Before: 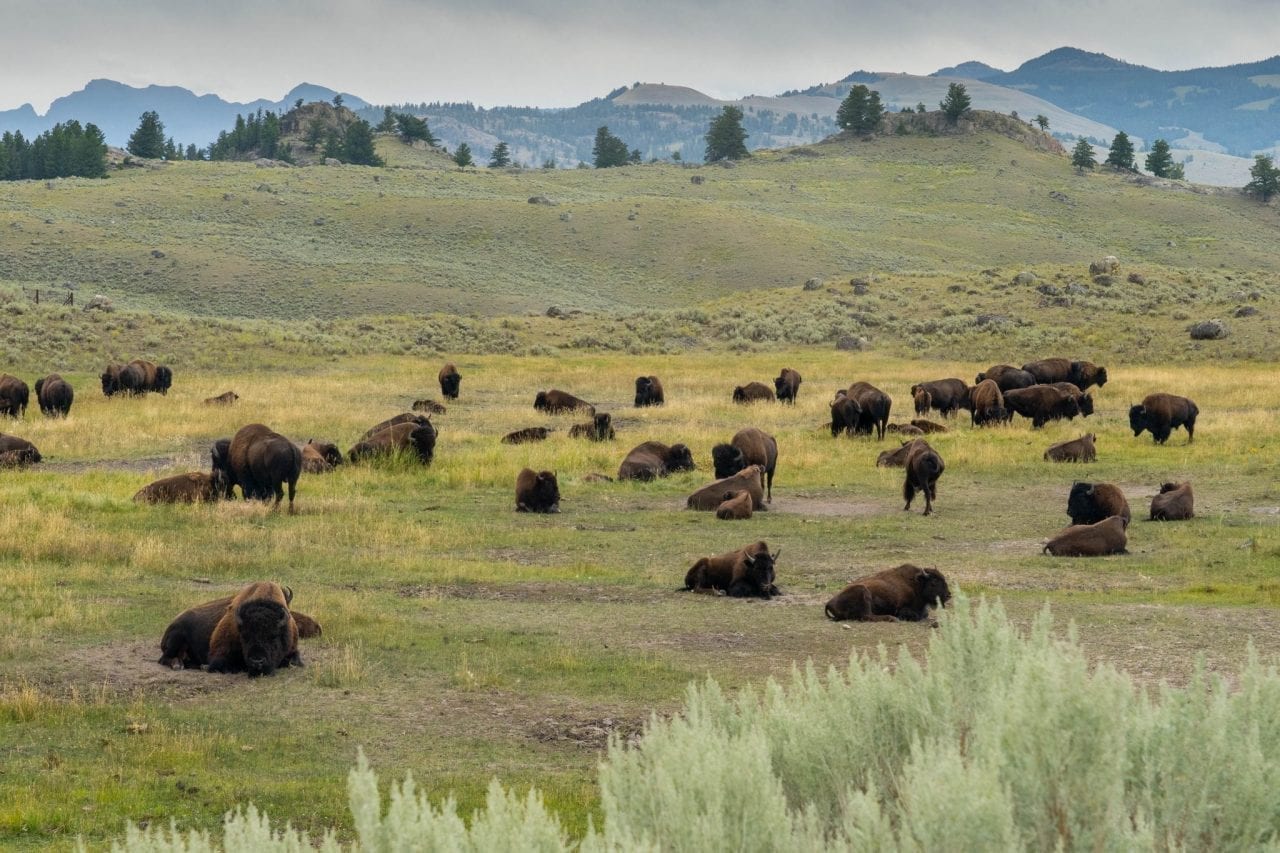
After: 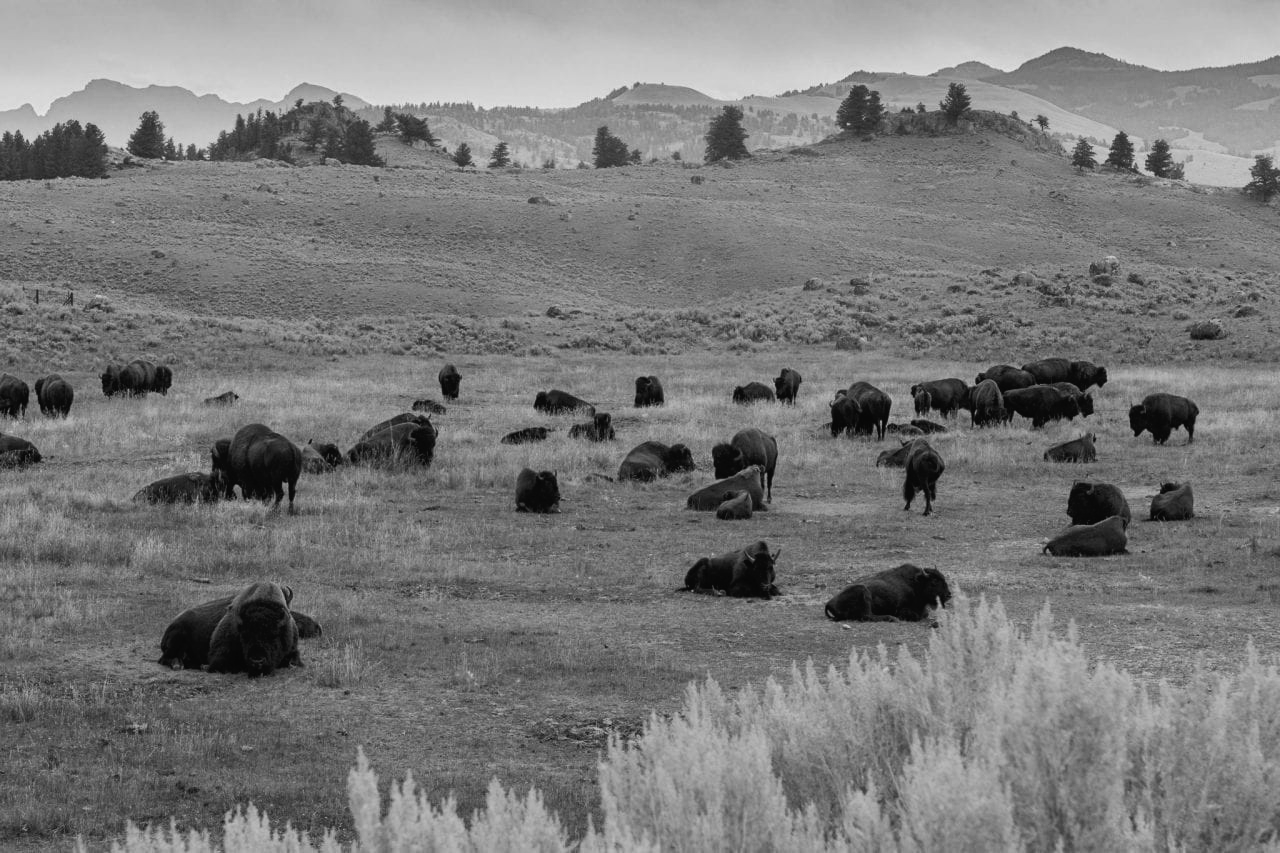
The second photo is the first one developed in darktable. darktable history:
tone curve: curves: ch0 [(0, 0) (0.003, 0.019) (0.011, 0.019) (0.025, 0.022) (0.044, 0.026) (0.069, 0.032) (0.1, 0.052) (0.136, 0.081) (0.177, 0.123) (0.224, 0.17) (0.277, 0.219) (0.335, 0.276) (0.399, 0.344) (0.468, 0.421) (0.543, 0.508) (0.623, 0.604) (0.709, 0.705) (0.801, 0.797) (0.898, 0.894) (1, 1)], preserve colors none
color look up table: target L [89.88, 79.88, 82.41, 65.11, 74.42, 58.64, 54.76, 44.82, 43.46, 24.72, 7.736, 200.28, 80.48, 77.34, 59.92, 62.72, 53.98, 46.7, 40.73, 51.22, 50.83, 33.18, 25.02, 12.74, 15.16, 18, 96.54, 89.53, 74.05, 74.05, 65.99, 67.37, 75.52, 70.73, 42.78, 32.32, 33.18, 47.24, 14.2, 3.967, 93.75, 92.7, 85.63, 85.27, 71.1, 53.39, 56.57, 34.03, 18], target a [0 ×6, 0.001, 0, 0.001, 0.001, 0, 0, 0.001, 0, 0.001 ×4, 0 ×4, 0.001, 0, 0, 0, 0.001, -0.001, 0, 0, 0.001, 0 ×6, 0.001, 0, 0, 0.001, 0 ×4, 0.001, 0.001, 0, 0], target b [0, 0, 0, -0.001, 0, -0.001, -0.001, 0.009, -0.005, -0.004, -0.001, 0, -0.007, 0, -0.006, -0.006, -0.005, -0.006, -0.002, -0.001, -0.001, 0.007, -0.004, -0.002, 0.003, -0.003, -0.008, 0.021, 0, 0, -0.006, 0, 0, 0, -0.002, -0.004, 0.007, -0.005, -0.001, 0.001, -0.001, -0.001, 0, 0, 0, -0.005, -0.006, -0.004, -0.003], num patches 49
